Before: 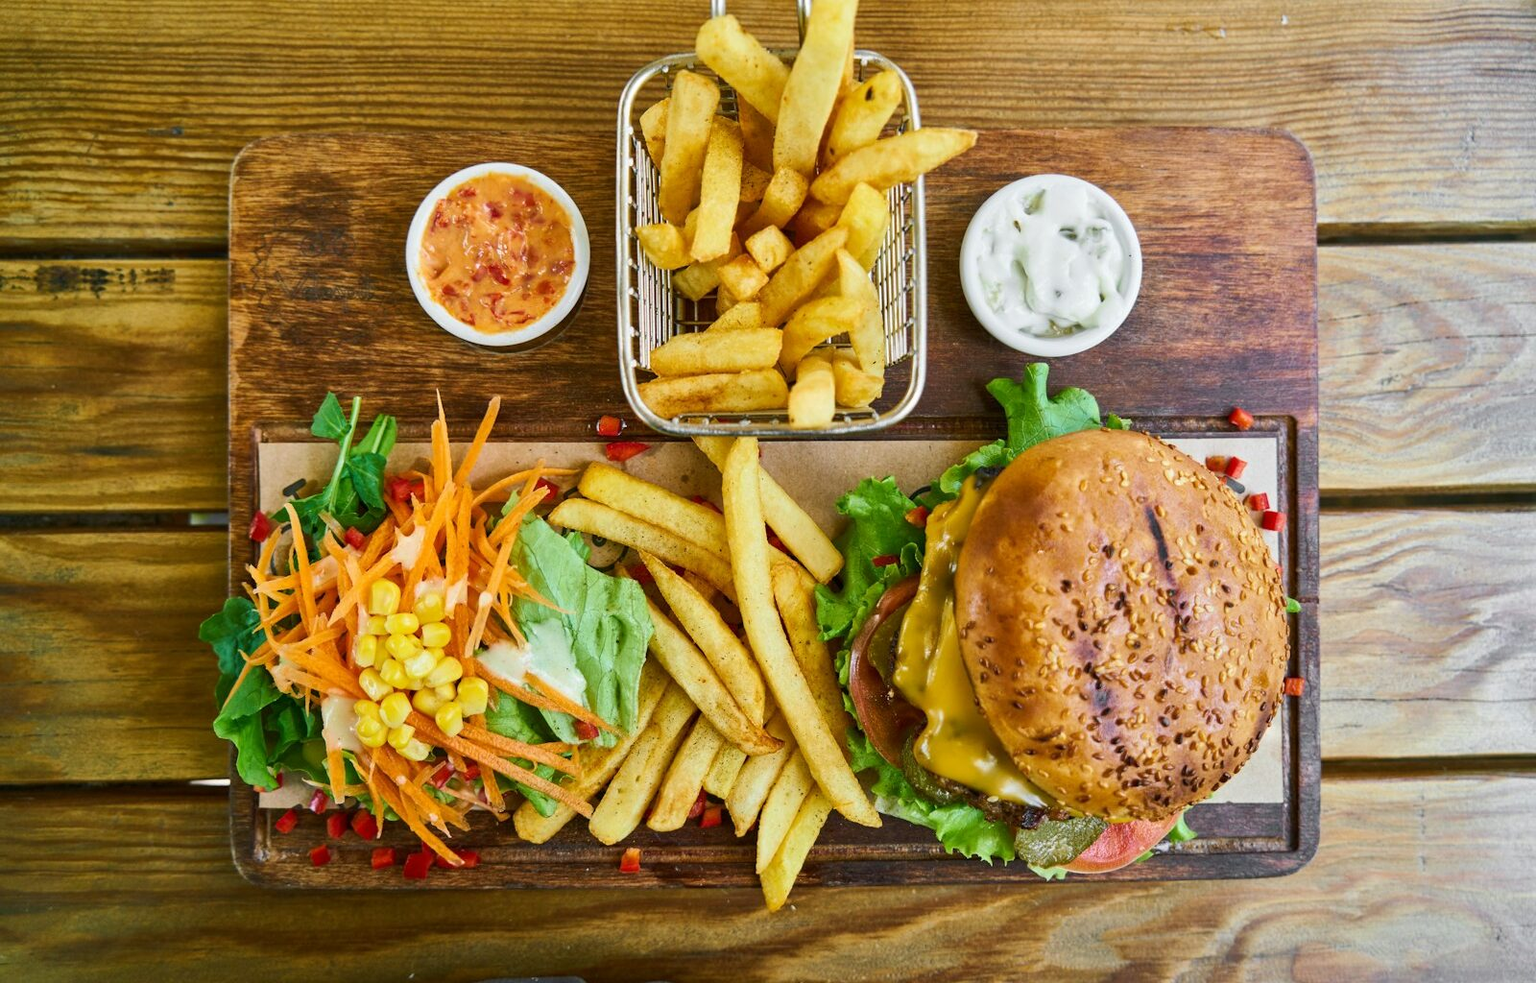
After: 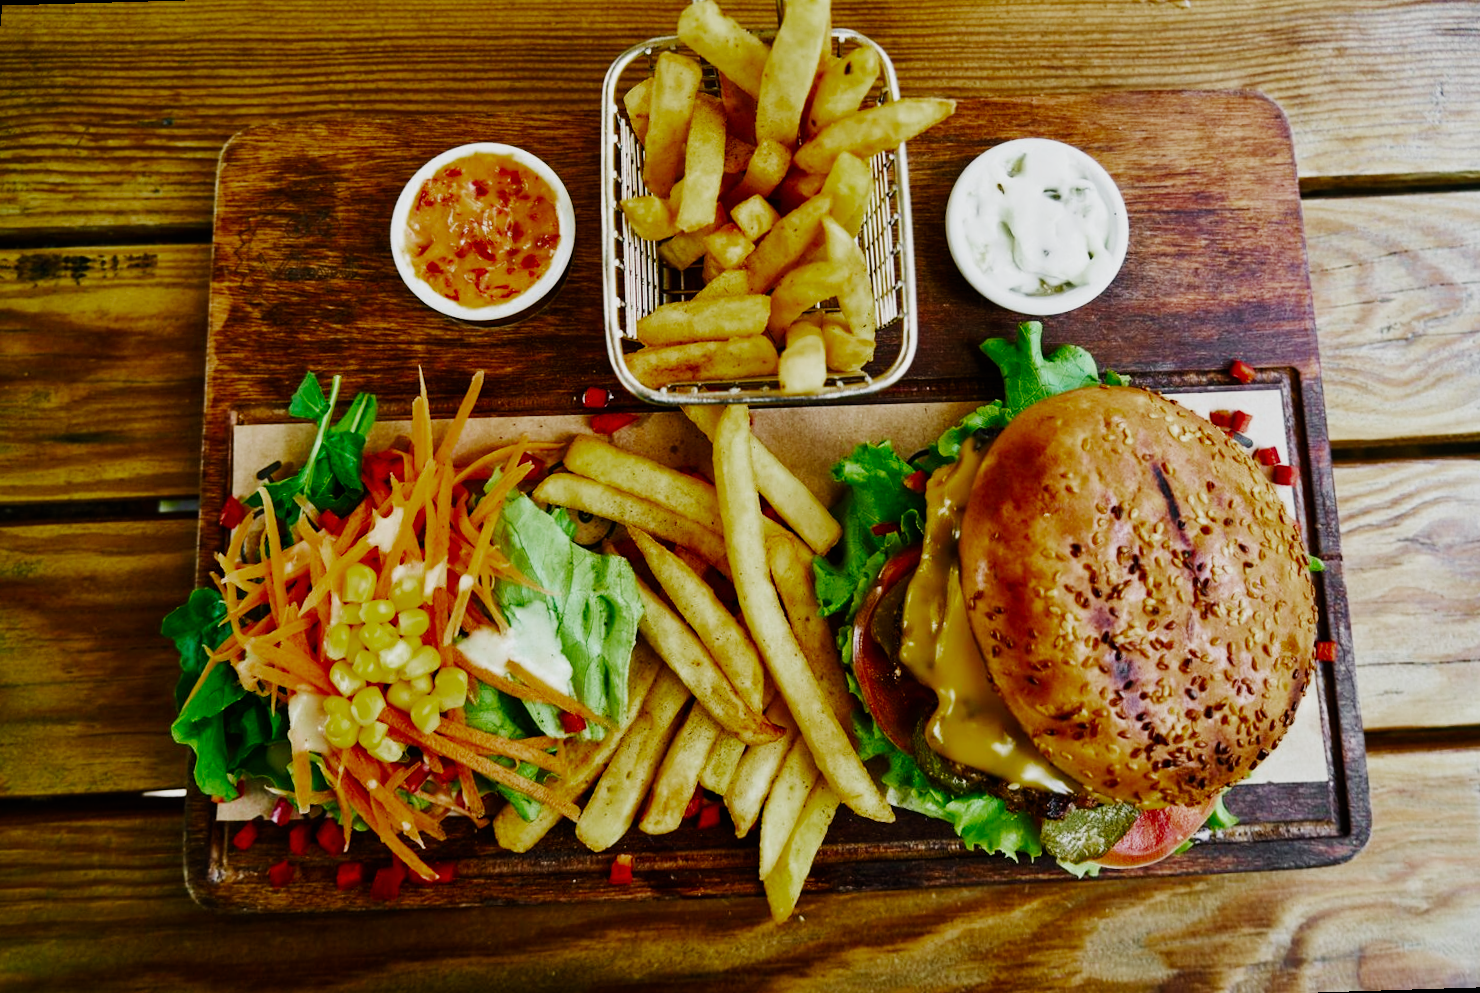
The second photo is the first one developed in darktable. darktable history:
color zones: curves: ch0 [(0.27, 0.396) (0.563, 0.504) (0.75, 0.5) (0.787, 0.307)]
sigmoid: contrast 2, skew -0.2, preserve hue 0%, red attenuation 0.1, red rotation 0.035, green attenuation 0.1, green rotation -0.017, blue attenuation 0.15, blue rotation -0.052, base primaries Rec2020
rotate and perspective: rotation -1.68°, lens shift (vertical) -0.146, crop left 0.049, crop right 0.912, crop top 0.032, crop bottom 0.96
